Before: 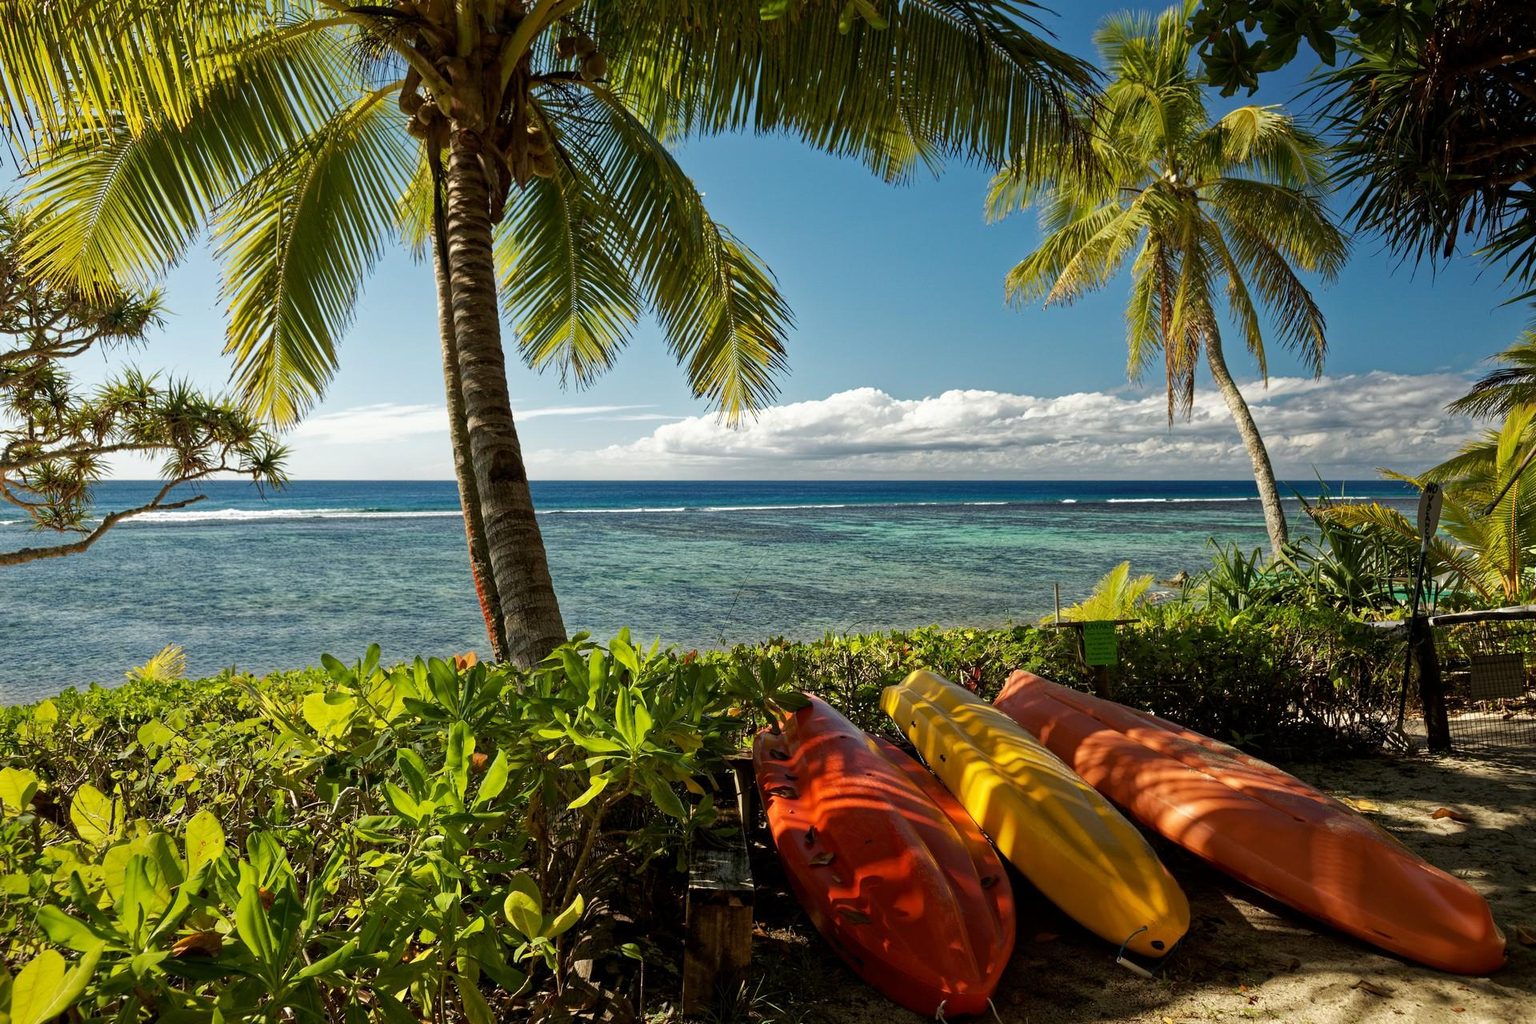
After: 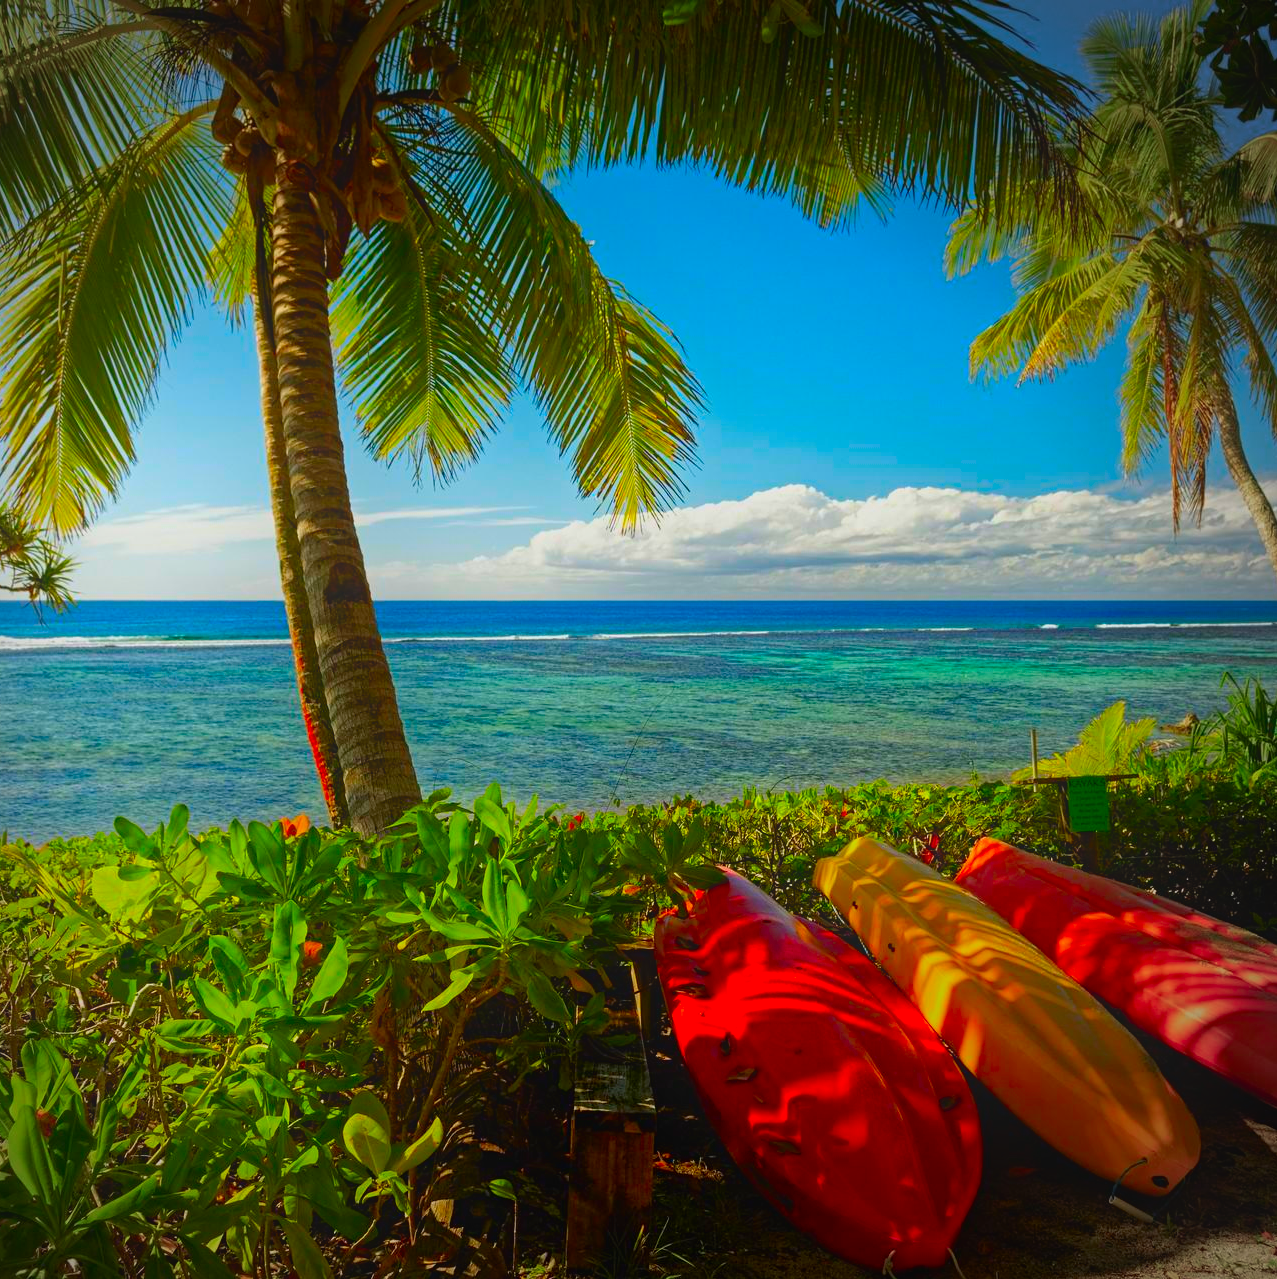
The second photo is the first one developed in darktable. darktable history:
vignetting: center (-0.08, 0.072), automatic ratio true
crop and rotate: left 14.968%, right 18.516%
color correction: highlights b* 0.041, saturation 2.19
contrast equalizer: y [[0.586, 0.584, 0.576, 0.565, 0.552, 0.539], [0.5 ×6], [0.97, 0.959, 0.919, 0.859, 0.789, 0.717], [0 ×6], [0 ×6]], mix -0.999
